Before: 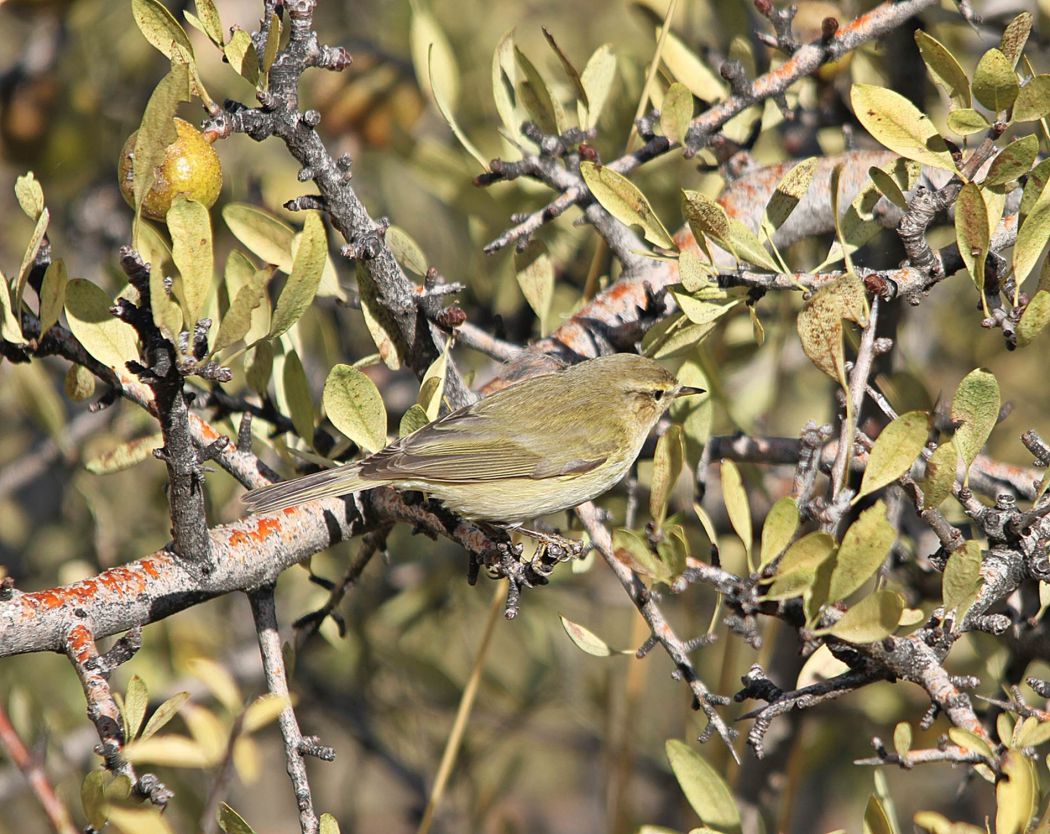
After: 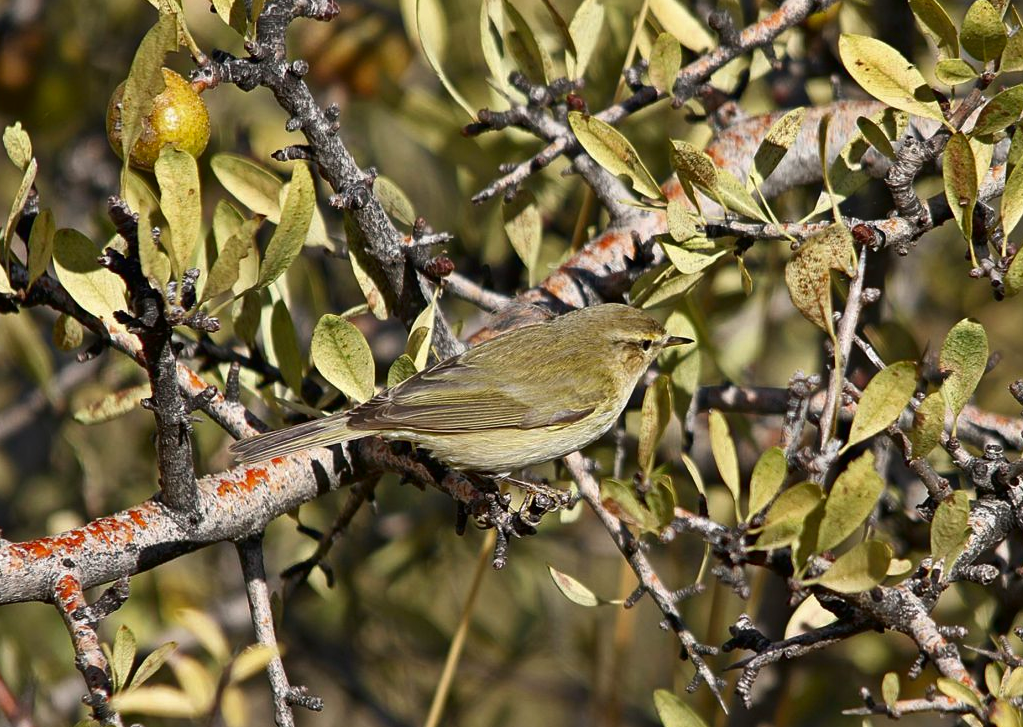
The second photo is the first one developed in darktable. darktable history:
crop: left 1.18%, top 6.111%, right 1.341%, bottom 6.675%
contrast brightness saturation: brightness -0.199, saturation 0.078
